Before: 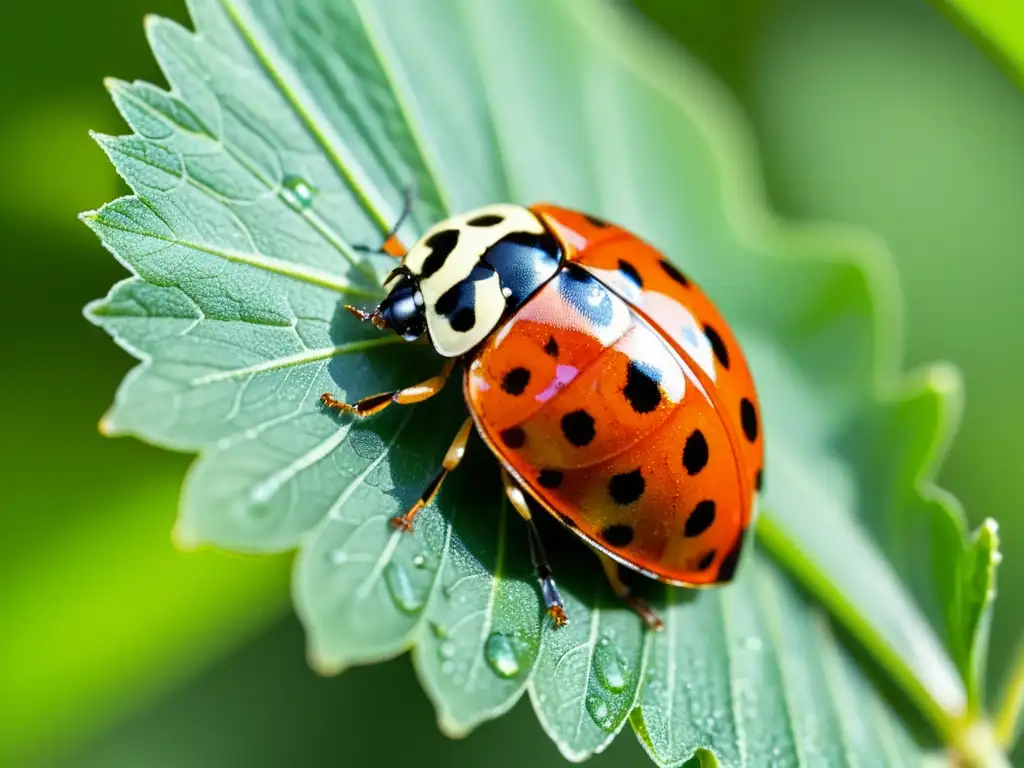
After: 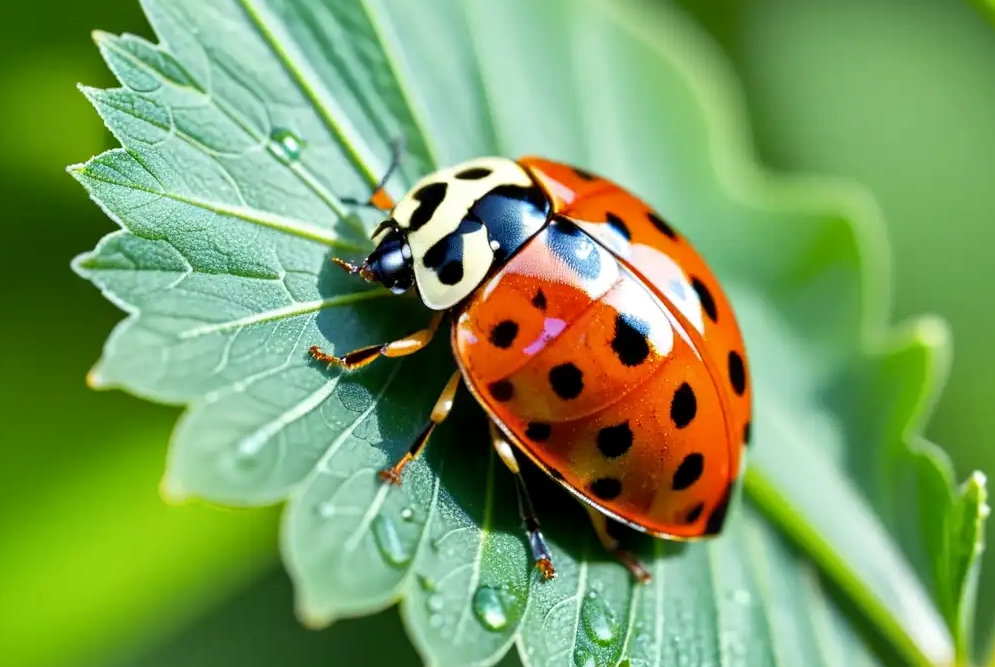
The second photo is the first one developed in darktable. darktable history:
crop: left 1.254%, top 6.19%, right 1.491%, bottom 6.849%
local contrast: mode bilateral grid, contrast 20, coarseness 51, detail 119%, midtone range 0.2
